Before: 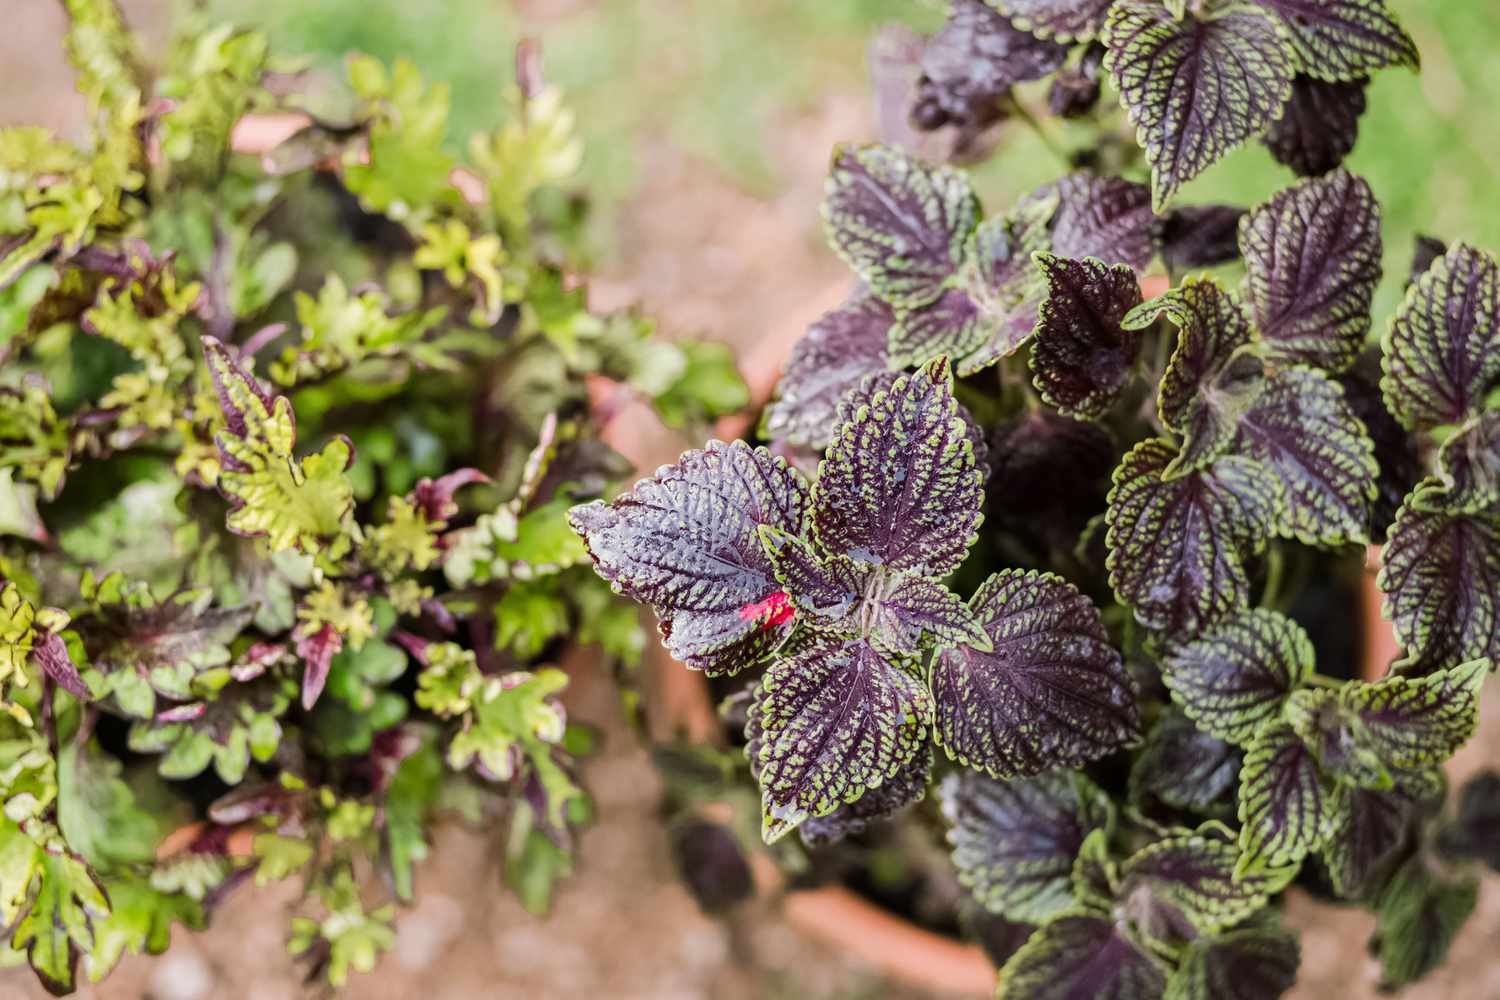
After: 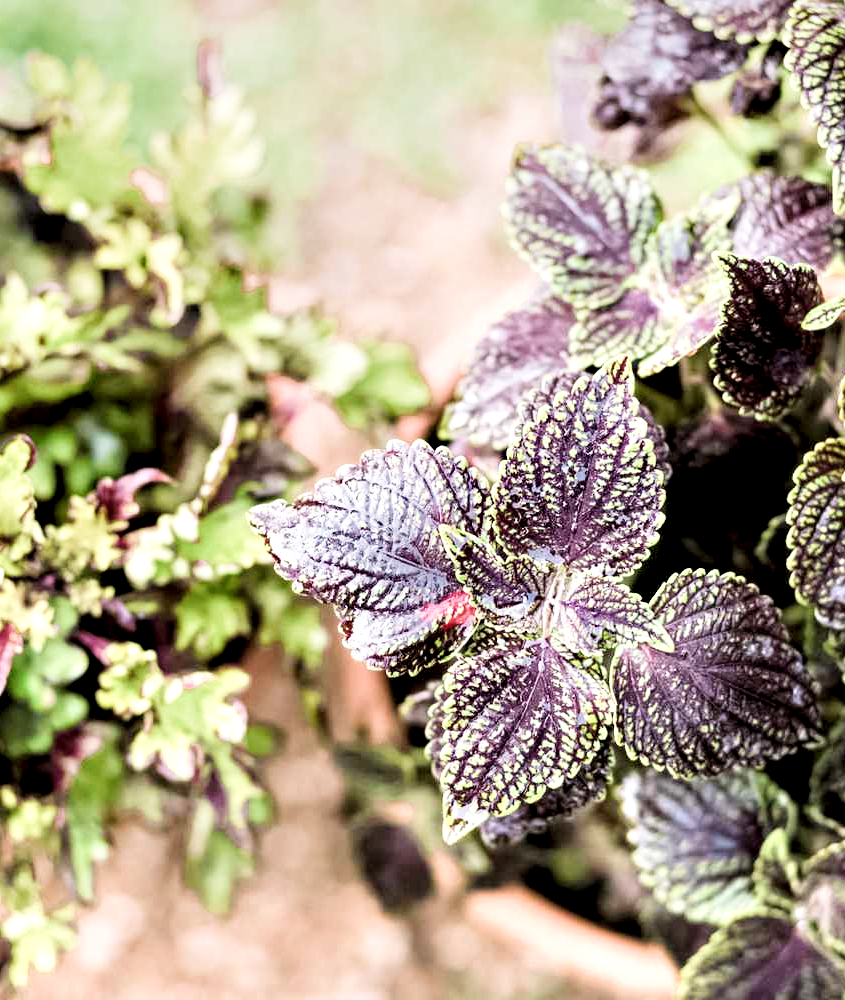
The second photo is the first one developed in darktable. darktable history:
exposure: black level correction 0, exposure 1 EV, compensate exposure bias true, compensate highlight preservation false
filmic rgb: black relative exposure -7.65 EV, white relative exposure 4.56 EV, hardness 3.61, add noise in highlights 0.099, color science v4 (2020), type of noise poissonian
crop: left 21.271%, right 22.343%
local contrast: highlights 212%, shadows 153%, detail 140%, midtone range 0.253
